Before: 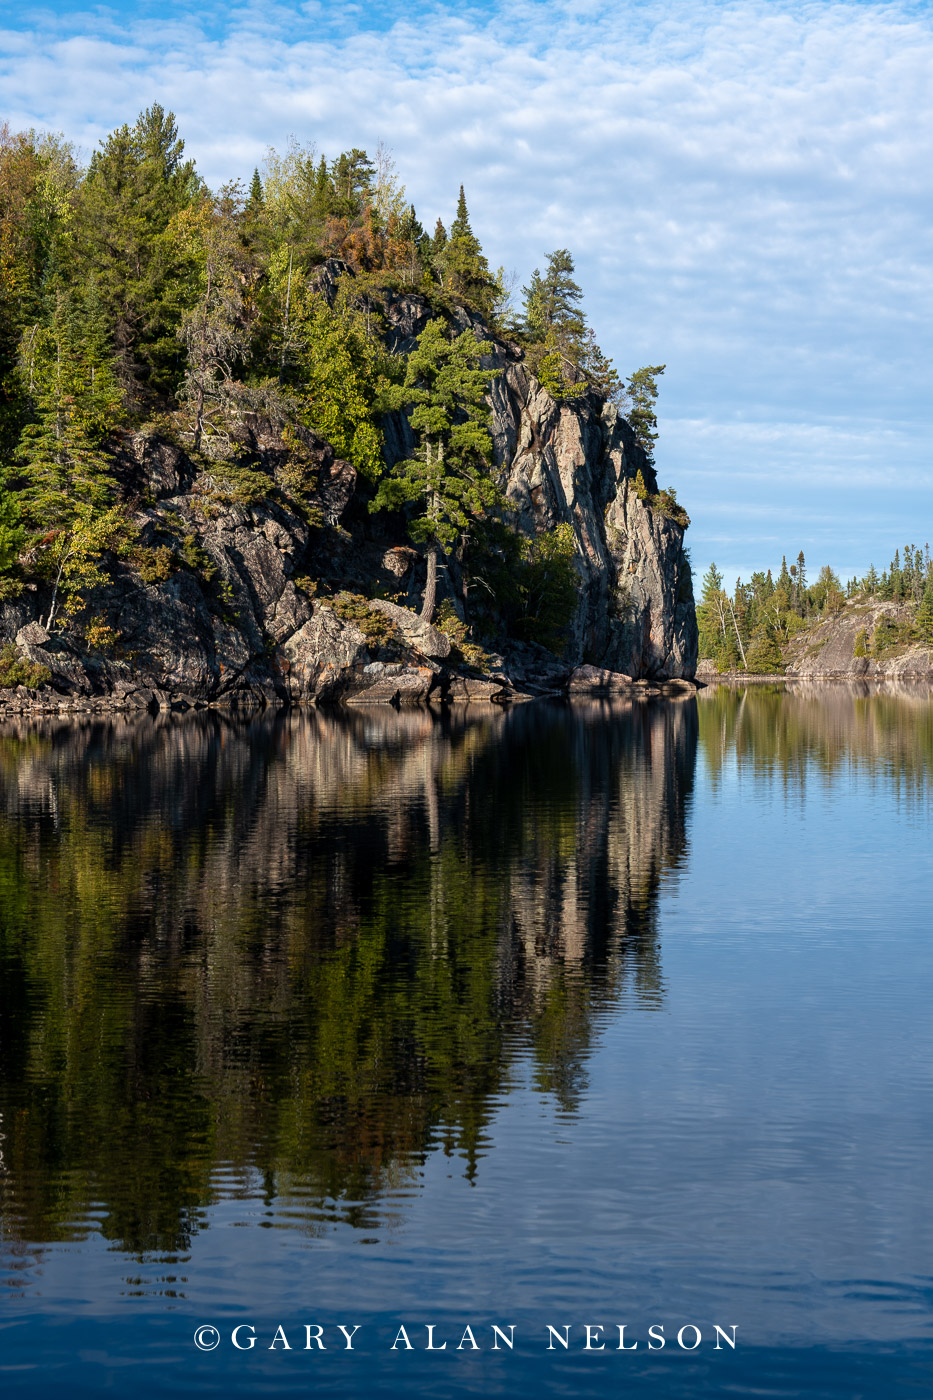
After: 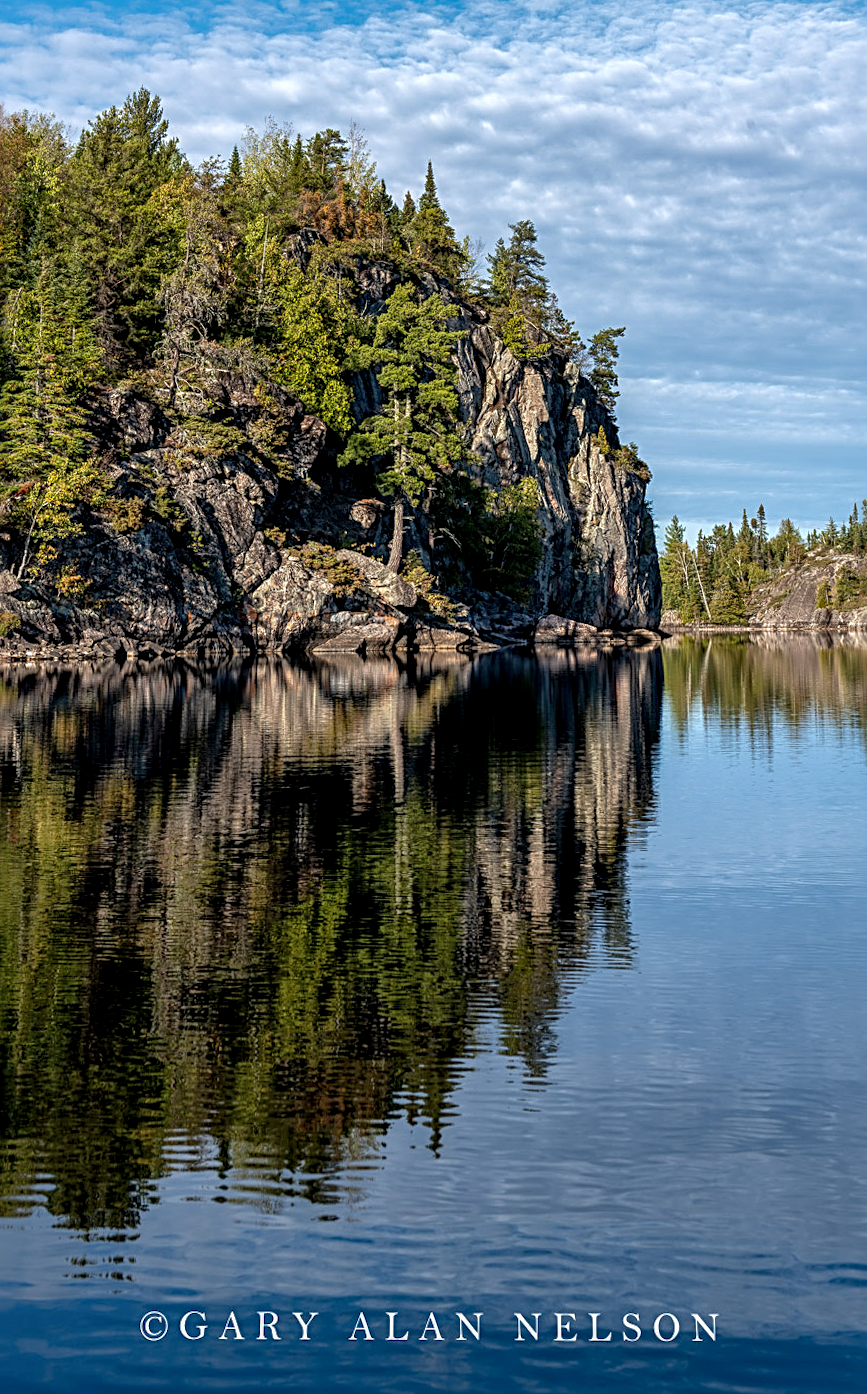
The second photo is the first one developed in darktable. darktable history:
rotate and perspective: rotation 0.215°, lens shift (vertical) -0.139, crop left 0.069, crop right 0.939, crop top 0.002, crop bottom 0.996
sharpen: radius 3.119
shadows and highlights: on, module defaults
local contrast: highlights 25%, detail 150%
